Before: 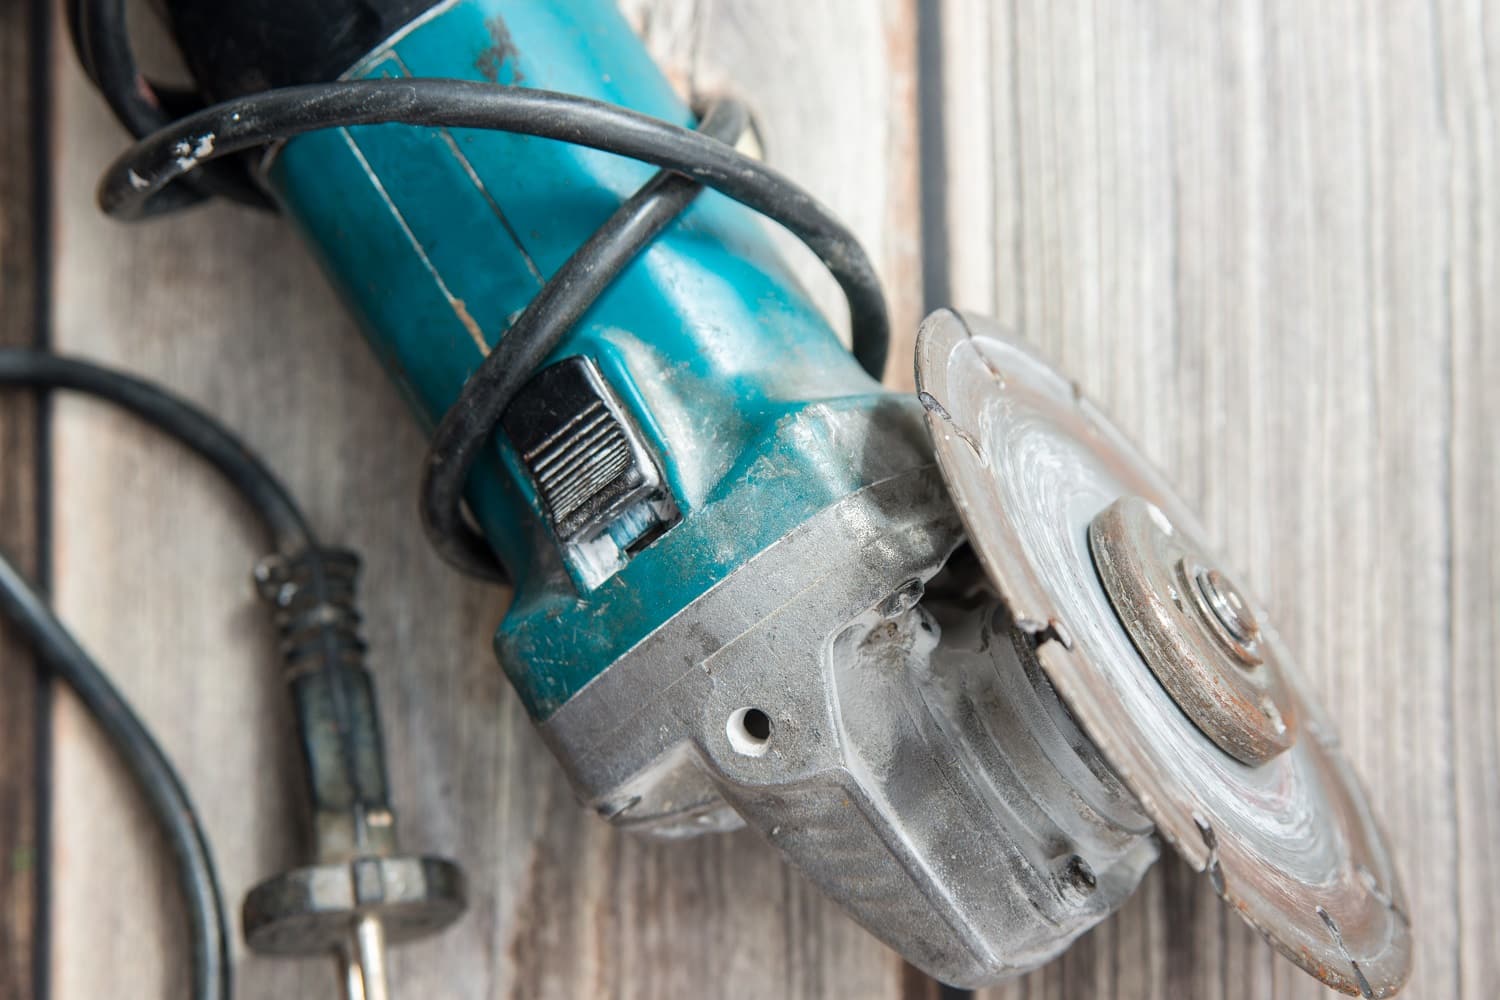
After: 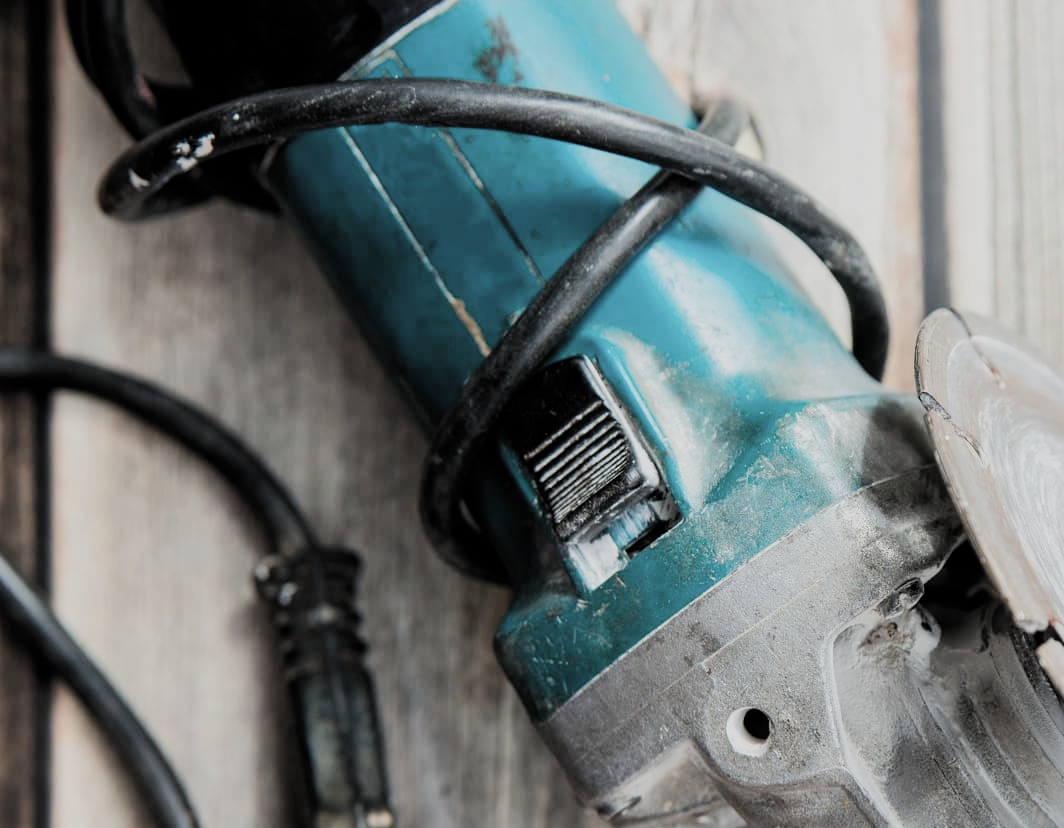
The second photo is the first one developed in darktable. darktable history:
filmic rgb: black relative exposure -5.11 EV, white relative exposure 3.95 EV, hardness 2.9, contrast 1.298, highlights saturation mix -8.78%, preserve chrominance RGB euclidean norm, color science v5 (2021), contrast in shadows safe, contrast in highlights safe
crop: right 28.882%, bottom 16.637%
